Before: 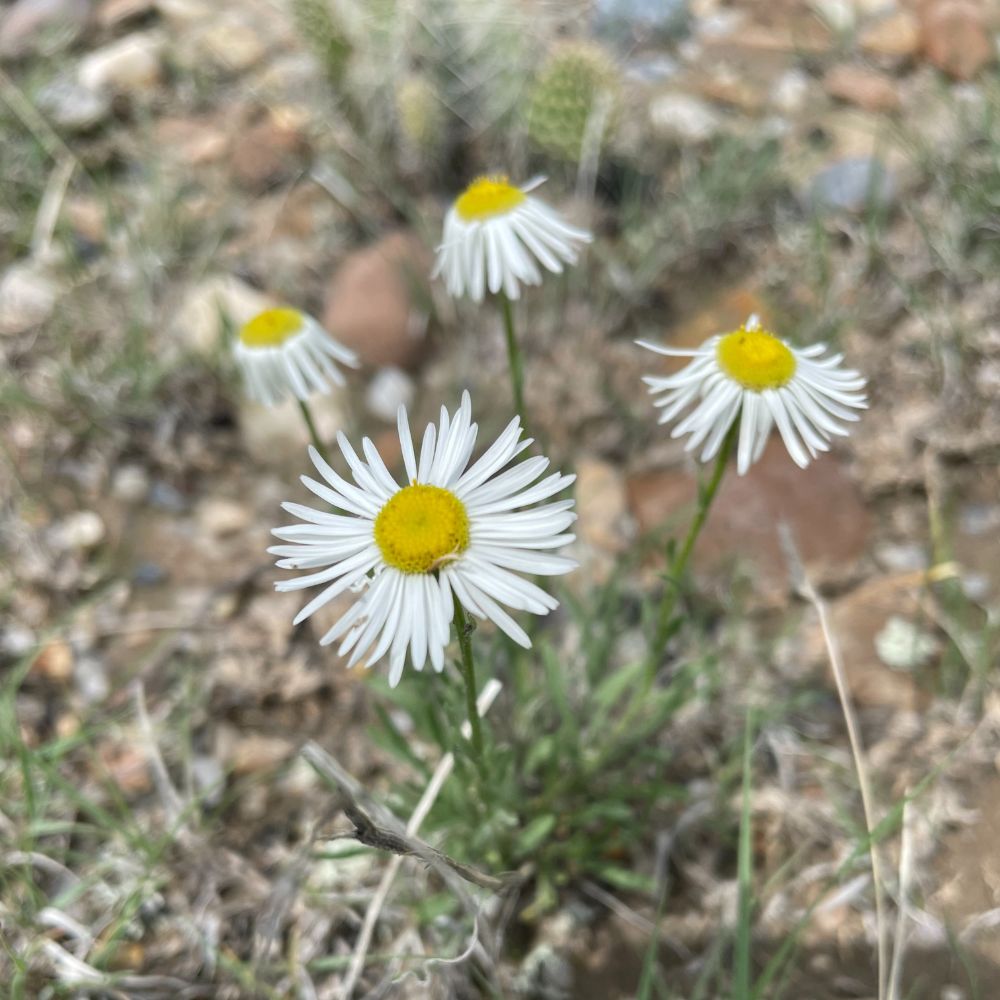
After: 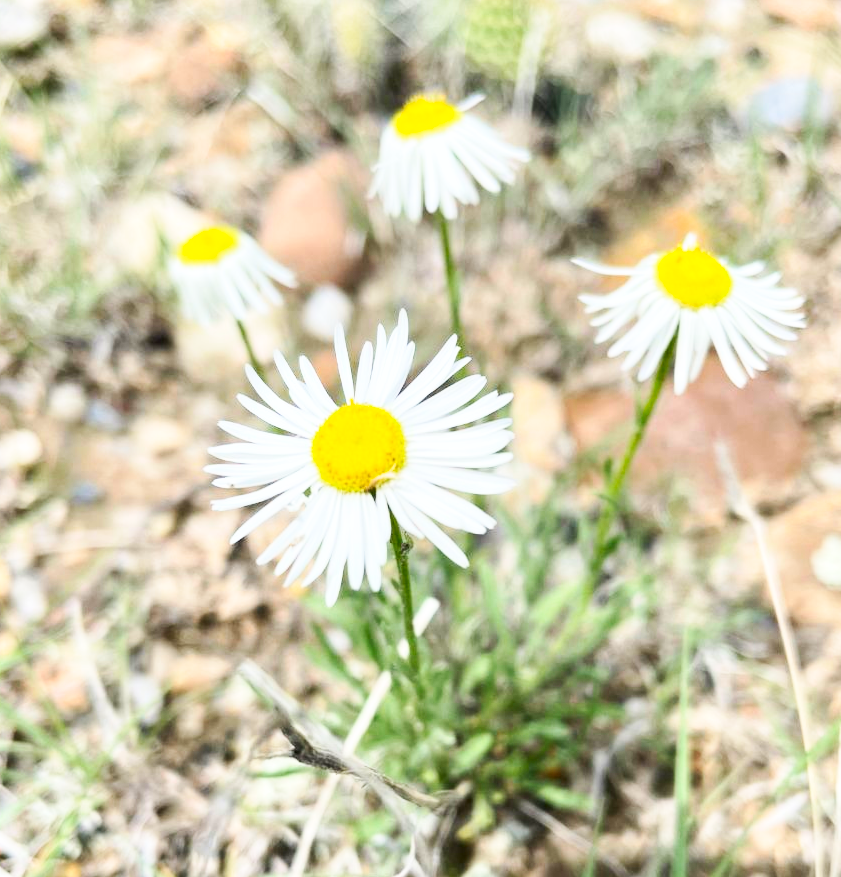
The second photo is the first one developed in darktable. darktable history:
contrast brightness saturation: contrast 0.233, brightness 0.112, saturation 0.287
crop: left 6.358%, top 8.161%, right 9.534%, bottom 4.081%
base curve: curves: ch0 [(0, 0) (0.005, 0.002) (0.15, 0.3) (0.4, 0.7) (0.75, 0.95) (1, 1)], preserve colors none
